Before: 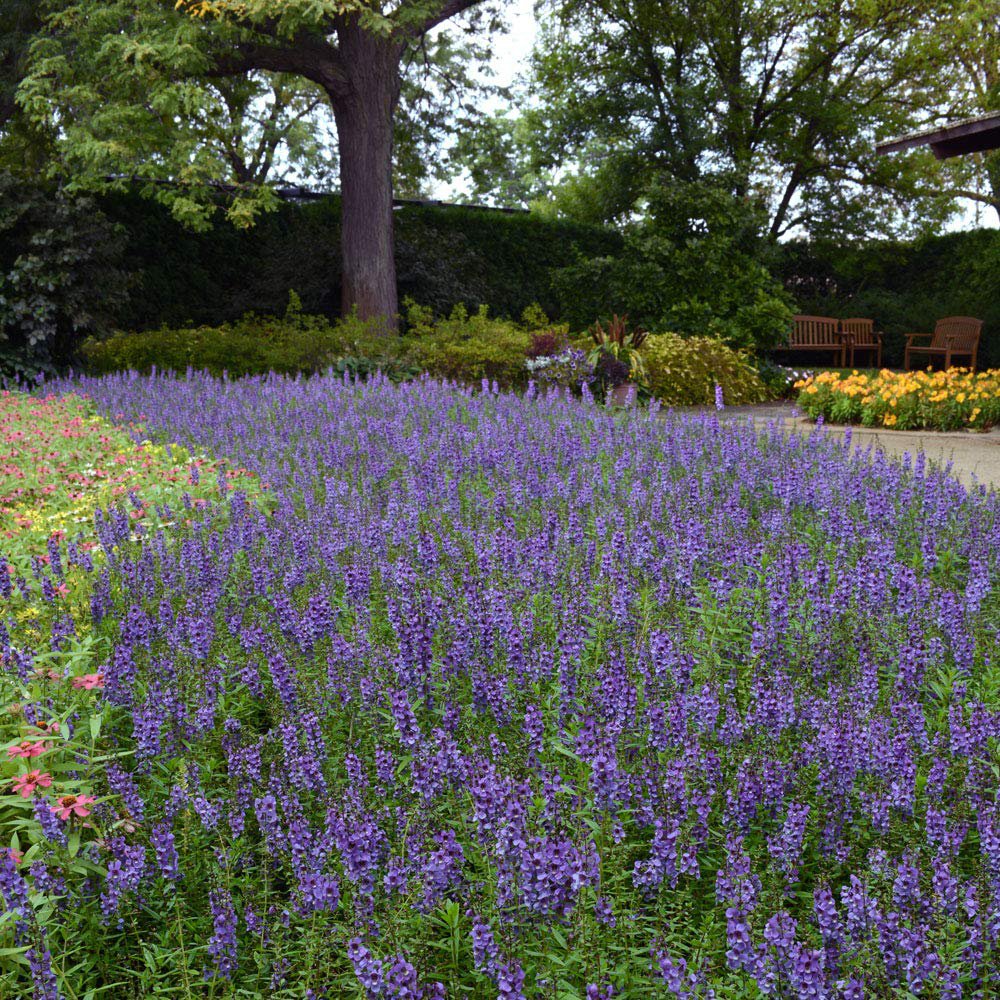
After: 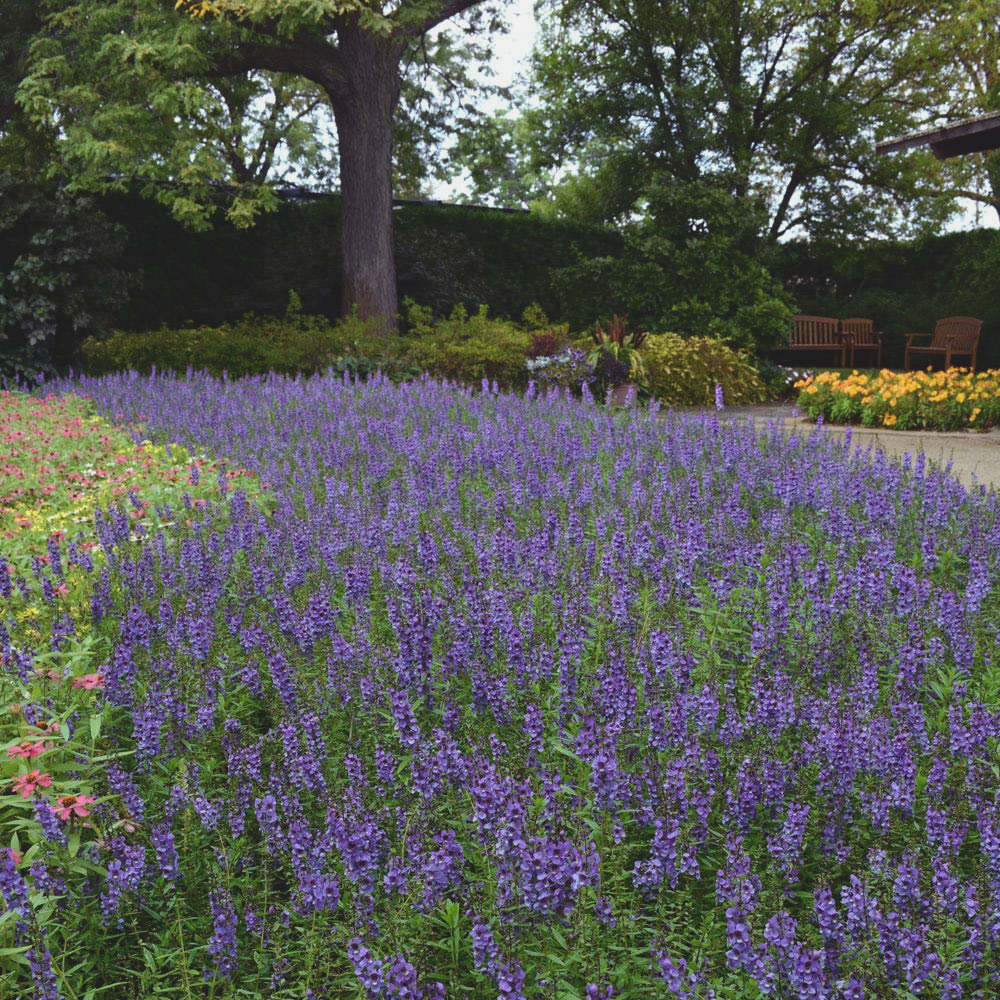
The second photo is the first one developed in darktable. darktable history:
exposure: black level correction -0.013, exposure -0.186 EV, compensate exposure bias true, compensate highlight preservation false
